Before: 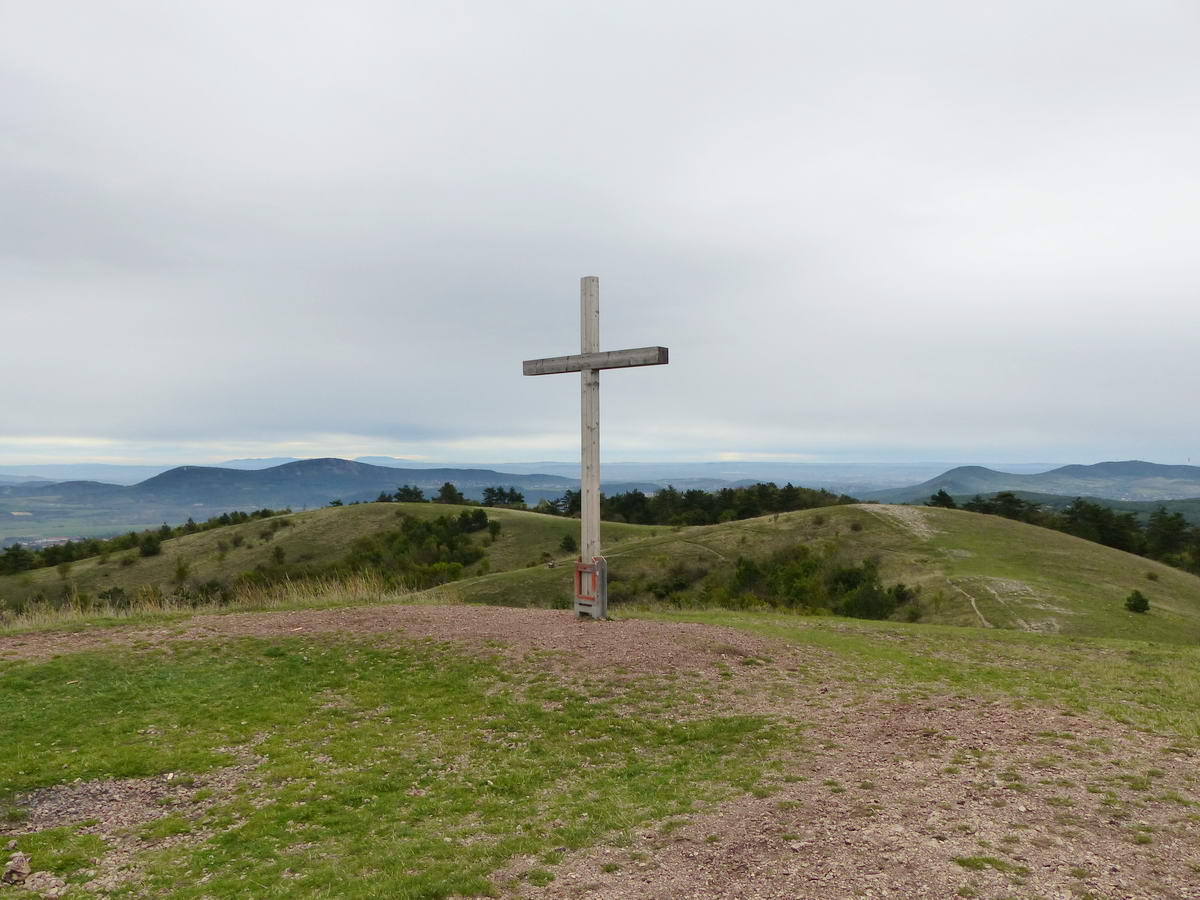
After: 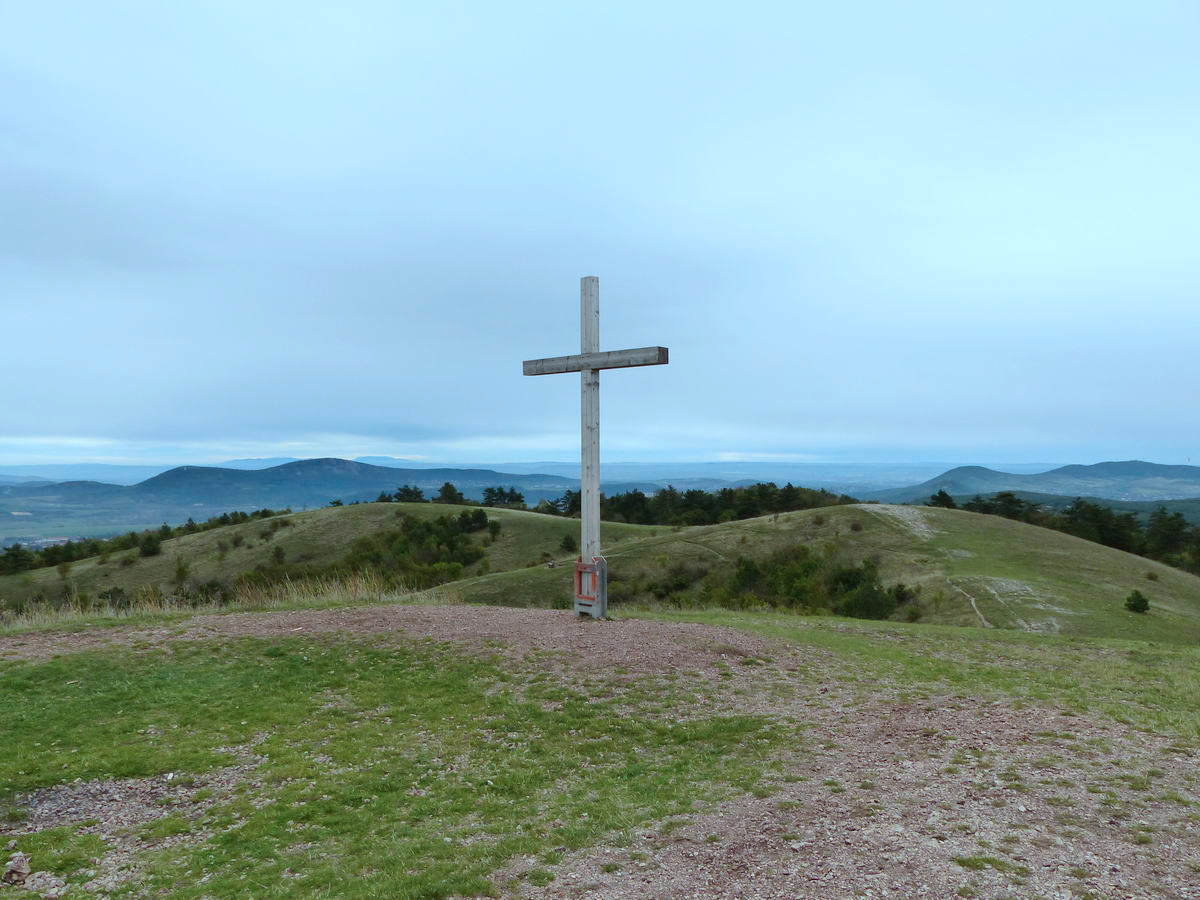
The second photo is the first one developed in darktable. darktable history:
color correction: highlights a* -9.76, highlights b* -20.95
